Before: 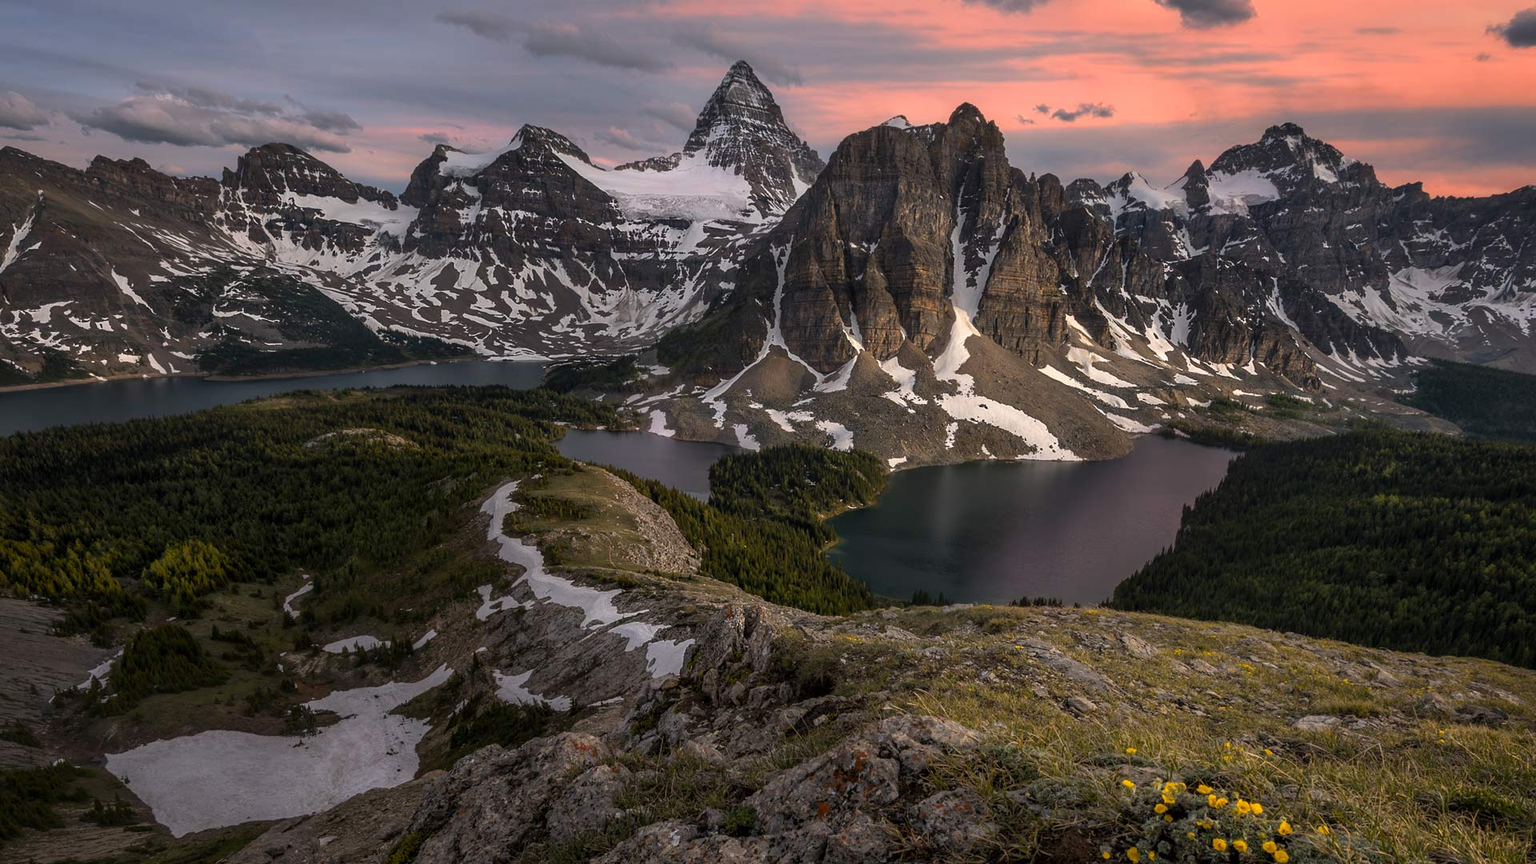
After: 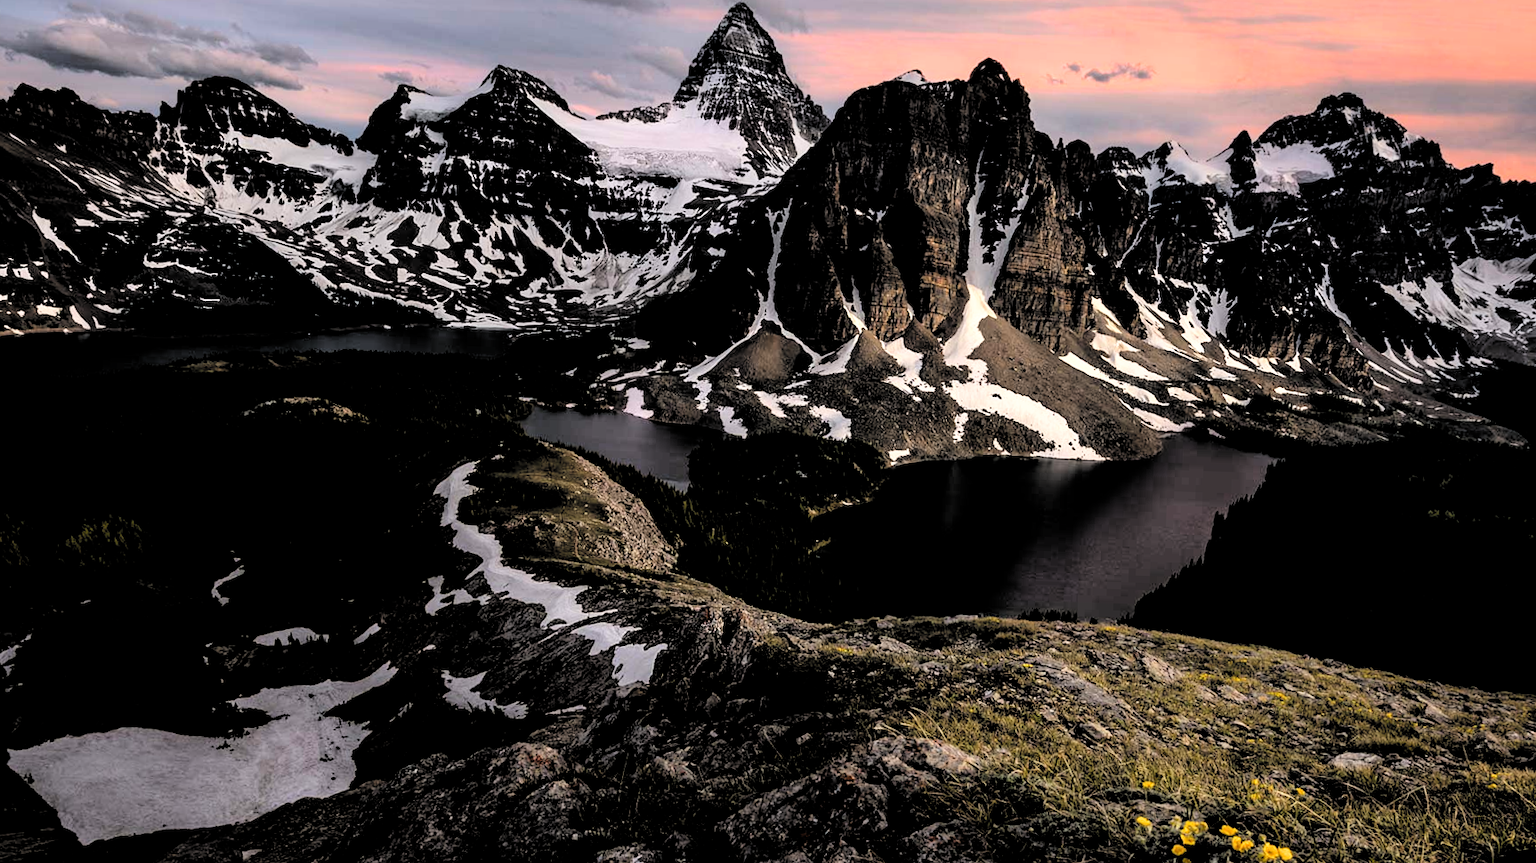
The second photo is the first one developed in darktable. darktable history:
crop and rotate: angle -1.96°, left 3.097%, top 4.154%, right 1.586%, bottom 0.529%
filmic rgb: middle gray luminance 13.55%, black relative exposure -1.97 EV, white relative exposure 3.1 EV, threshold 6 EV, target black luminance 0%, hardness 1.79, latitude 59.23%, contrast 1.728, highlights saturation mix 5%, shadows ↔ highlights balance -37.52%, add noise in highlights 0, color science v3 (2019), use custom middle-gray values true, iterations of high-quality reconstruction 0, contrast in highlights soft, enable highlight reconstruction true
